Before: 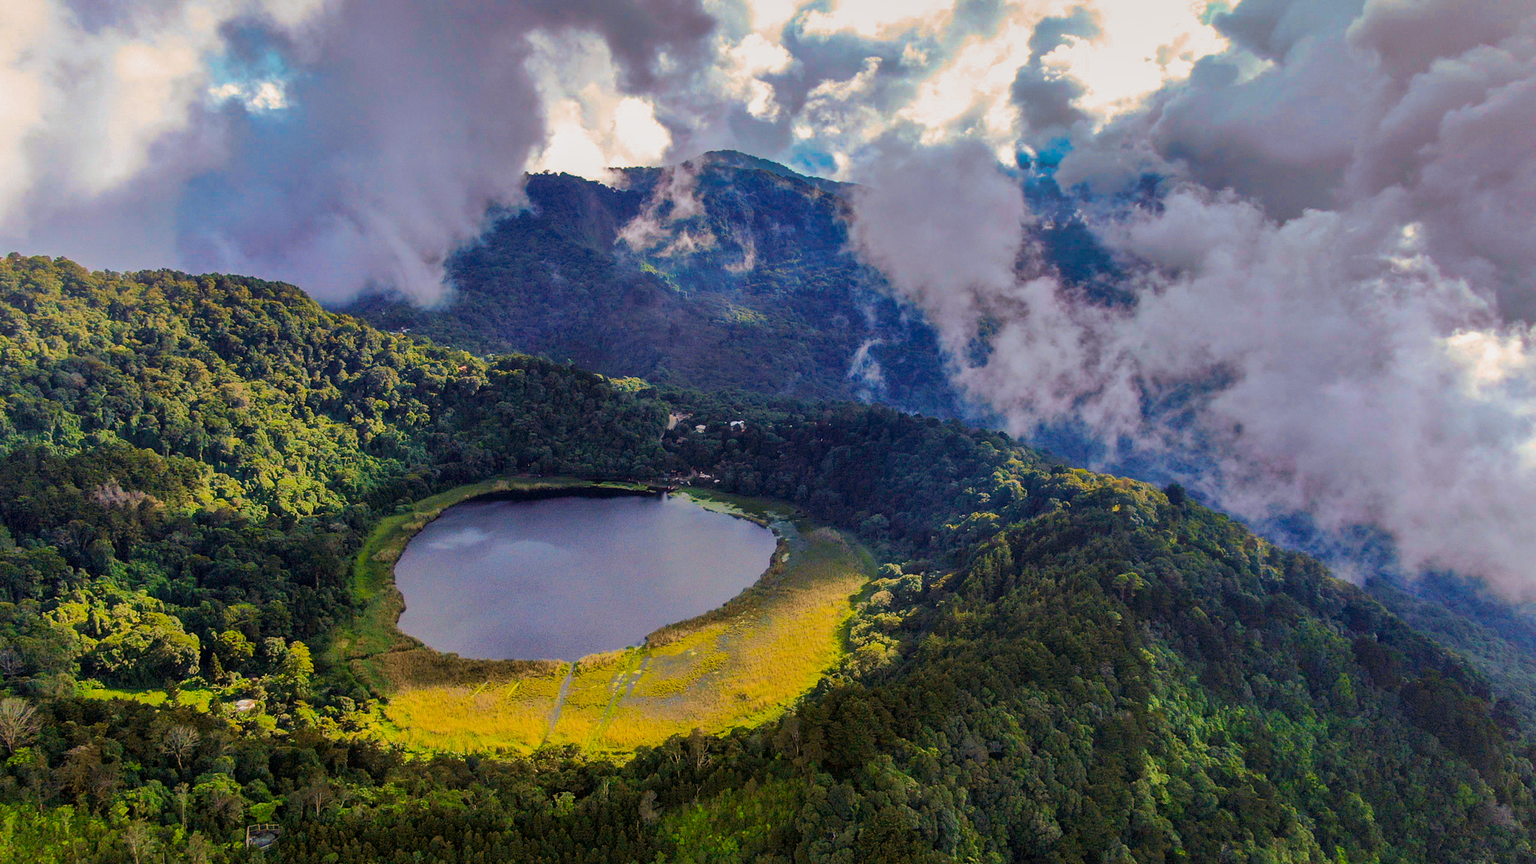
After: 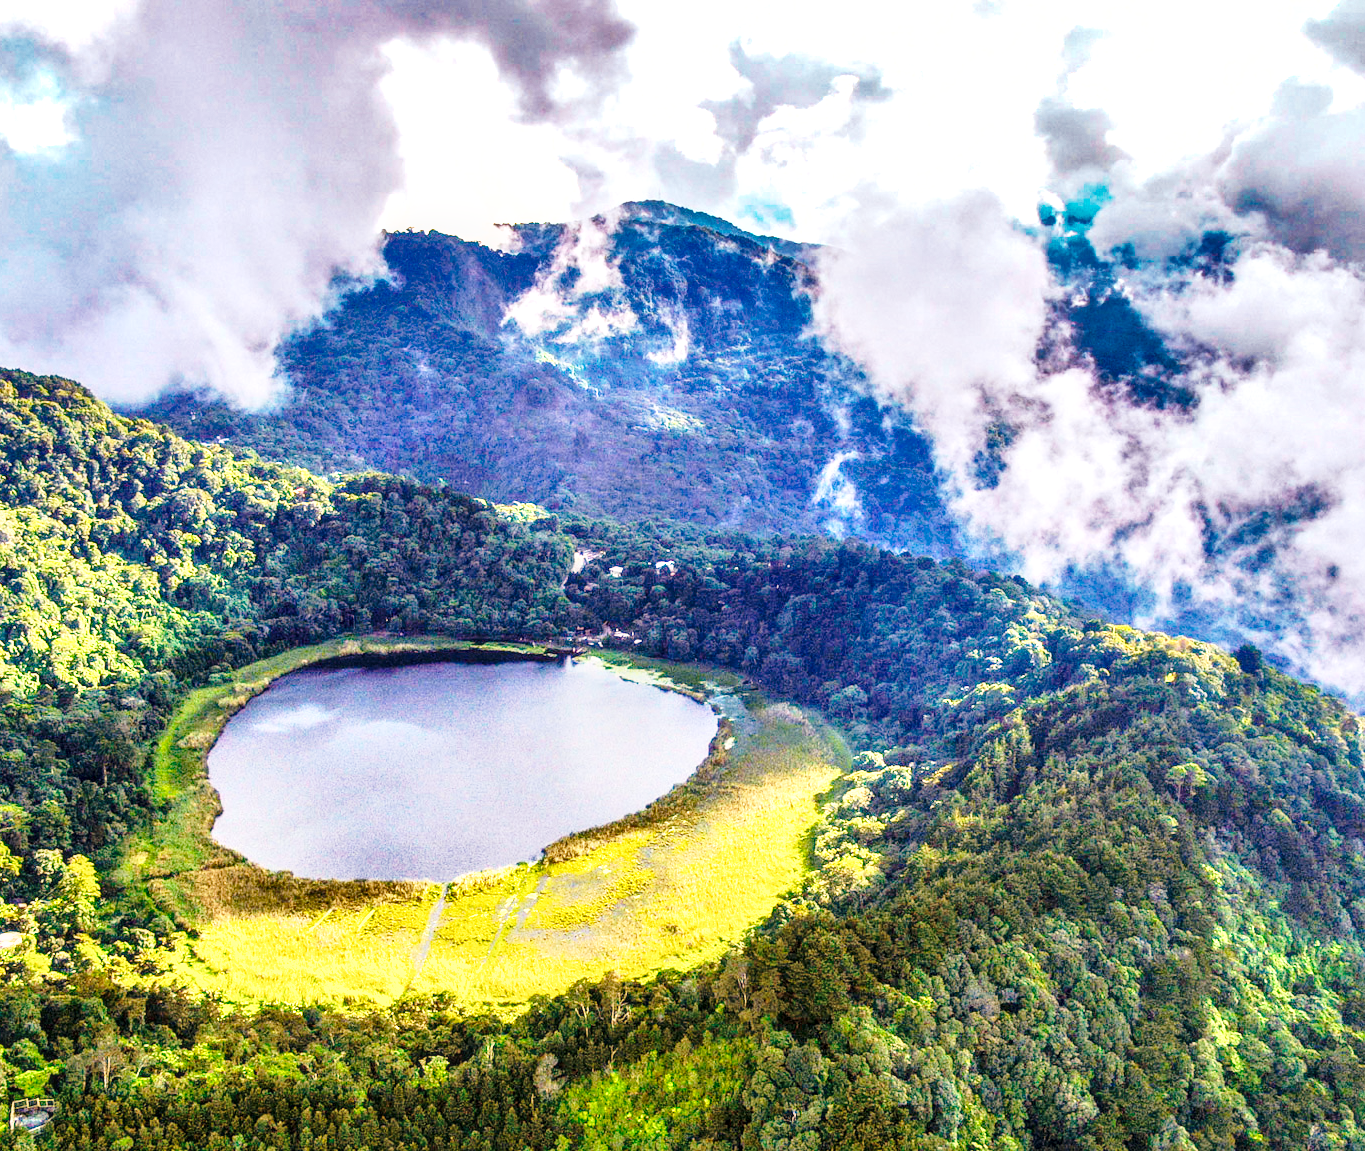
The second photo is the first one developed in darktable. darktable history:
exposure: black level correction 0, exposure 1.45 EV, compensate exposure bias true, compensate highlight preservation false
shadows and highlights: radius 108.52, shadows 23.73, highlights -59.32, low approximation 0.01, soften with gaussian
local contrast: on, module defaults
crop and rotate: left 15.546%, right 17.787%
base curve: curves: ch0 [(0, 0) (0.028, 0.03) (0.121, 0.232) (0.46, 0.748) (0.859, 0.968) (1, 1)], preserve colors none
